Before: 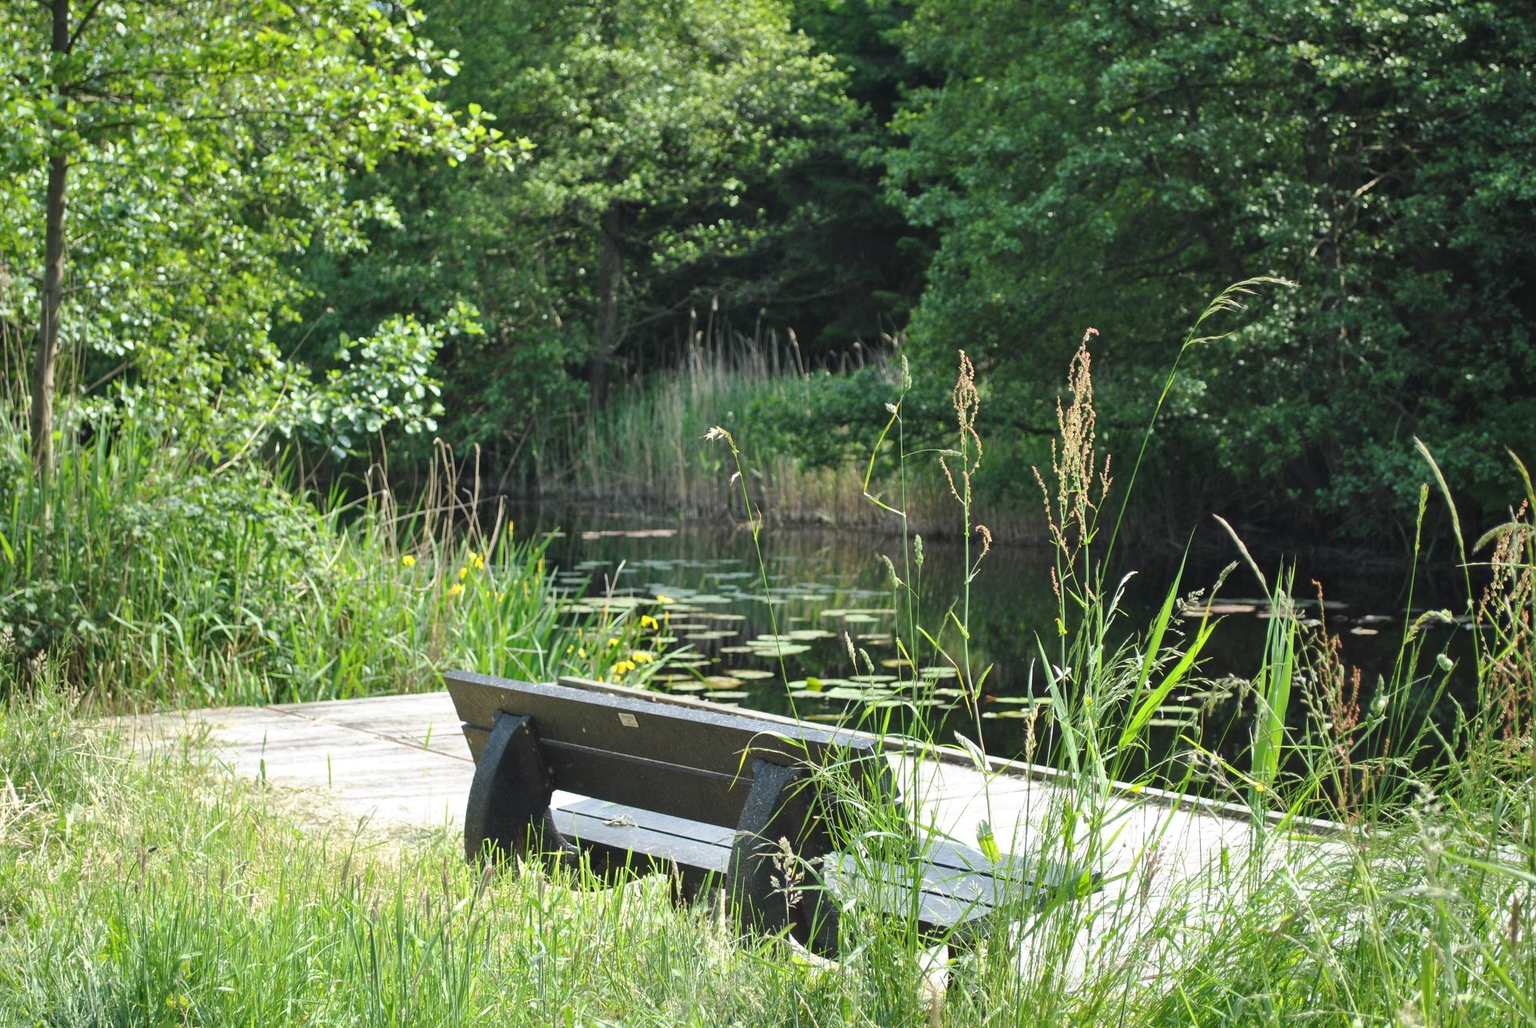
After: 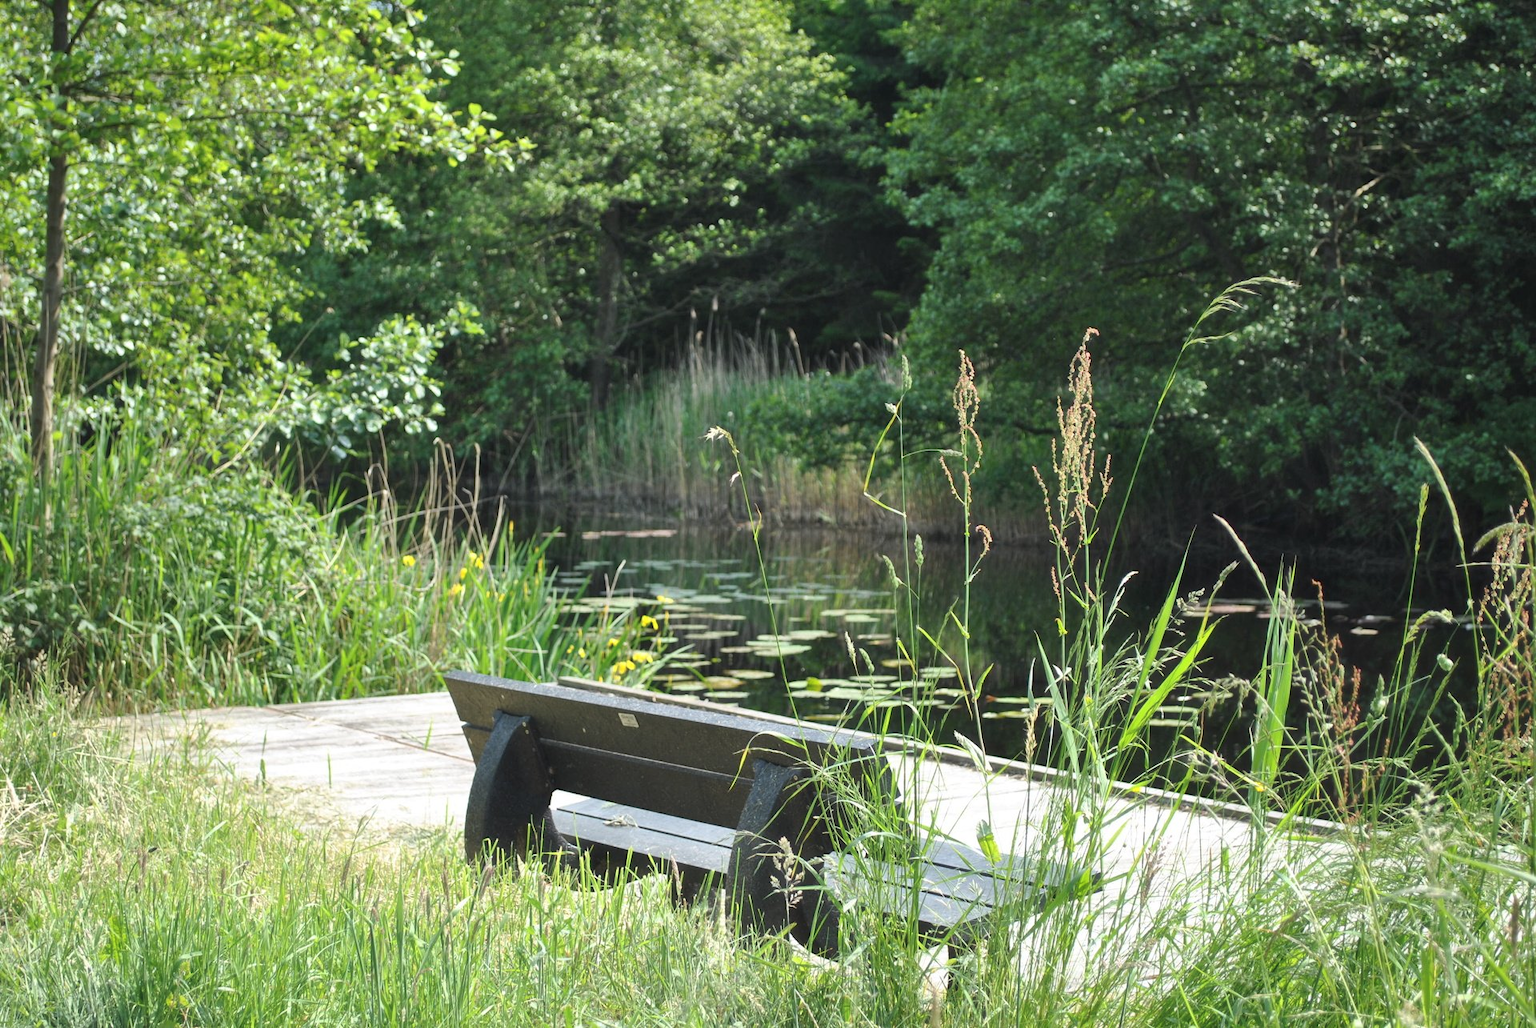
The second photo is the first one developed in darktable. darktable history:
haze removal: strength -0.051, compatibility mode true, adaptive false
